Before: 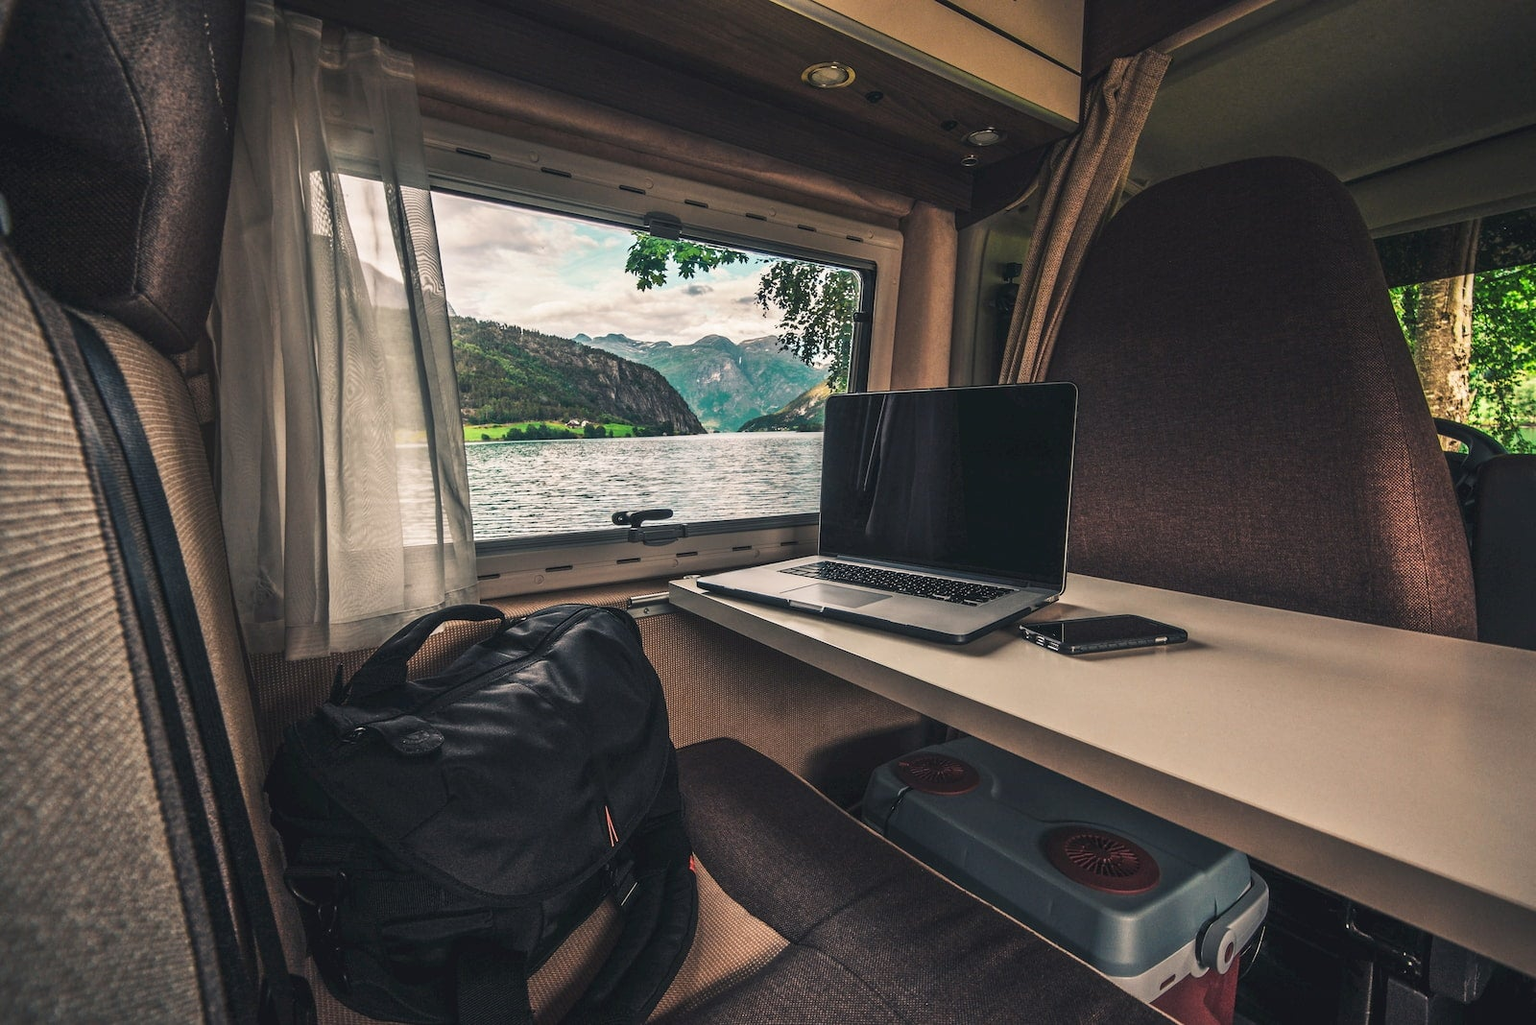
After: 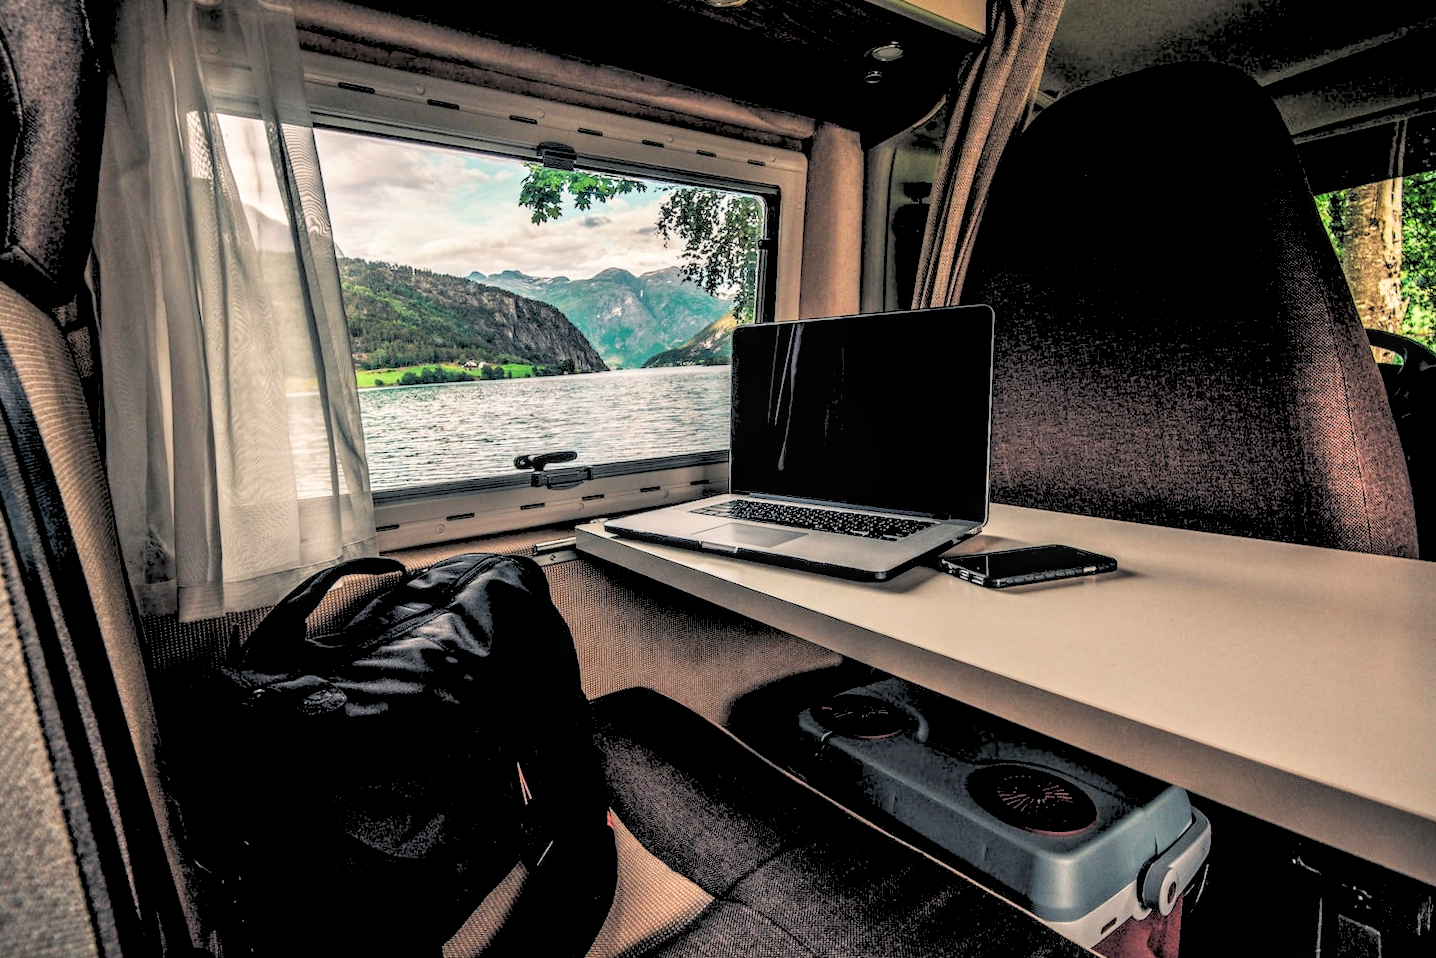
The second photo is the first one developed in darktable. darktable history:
crop and rotate: angle 1.96°, left 5.673%, top 5.673%
rgb levels: levels [[0.027, 0.429, 0.996], [0, 0.5, 1], [0, 0.5, 1]]
local contrast: detail 130%
